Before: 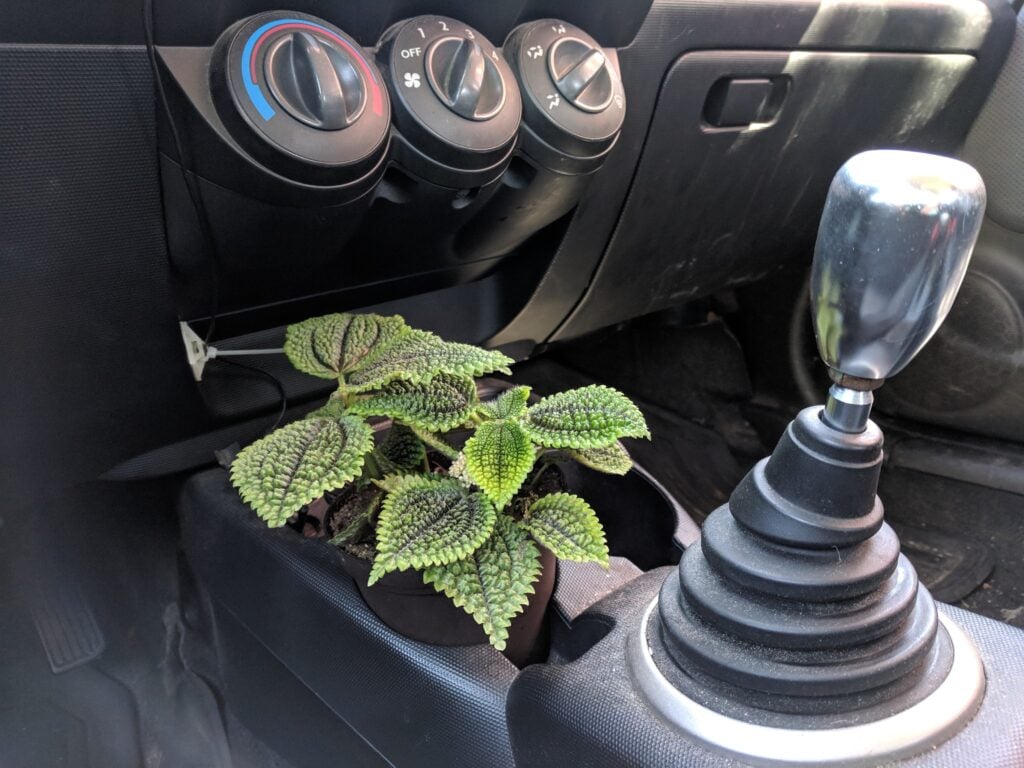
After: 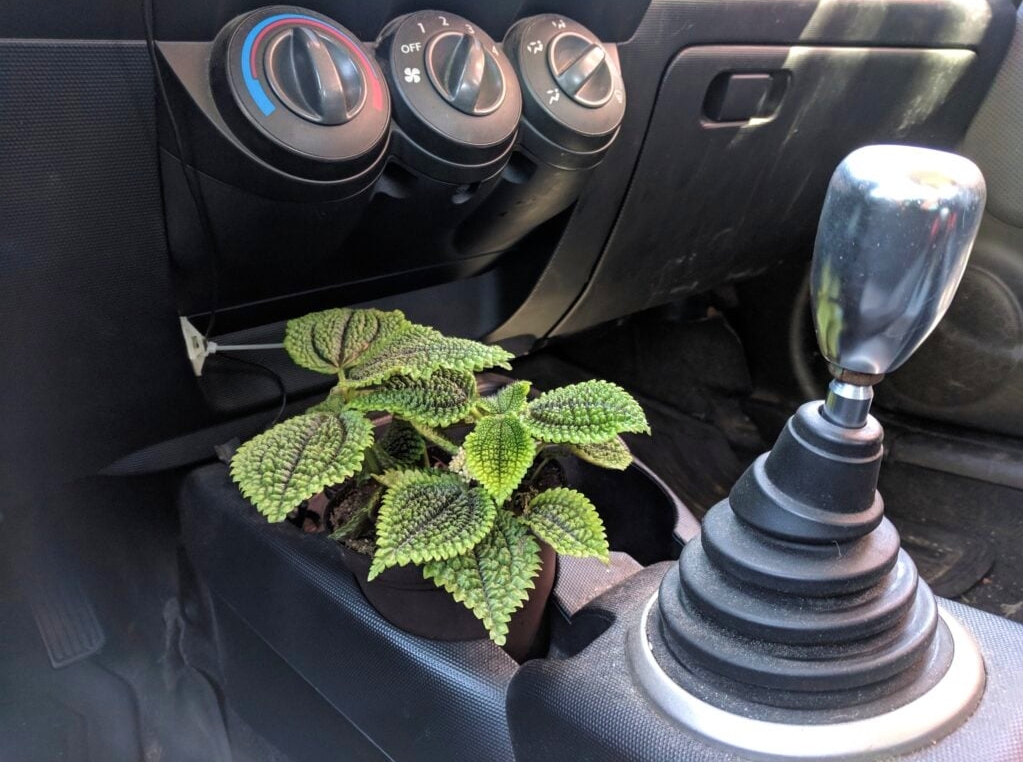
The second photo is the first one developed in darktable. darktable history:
exposure: compensate highlight preservation false
velvia: on, module defaults
crop: top 0.77%, right 0.03%
